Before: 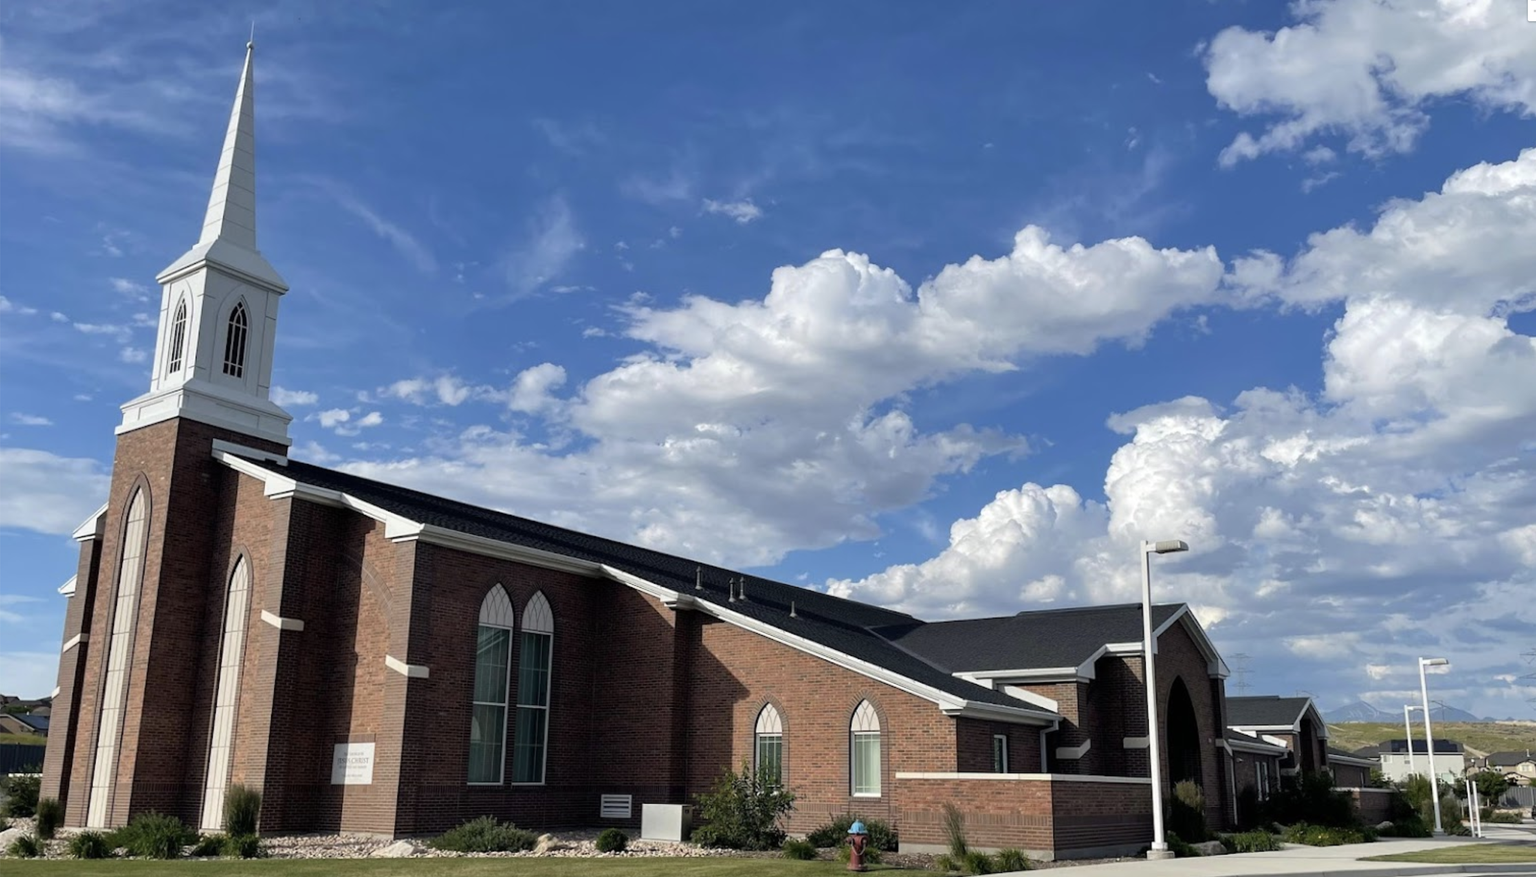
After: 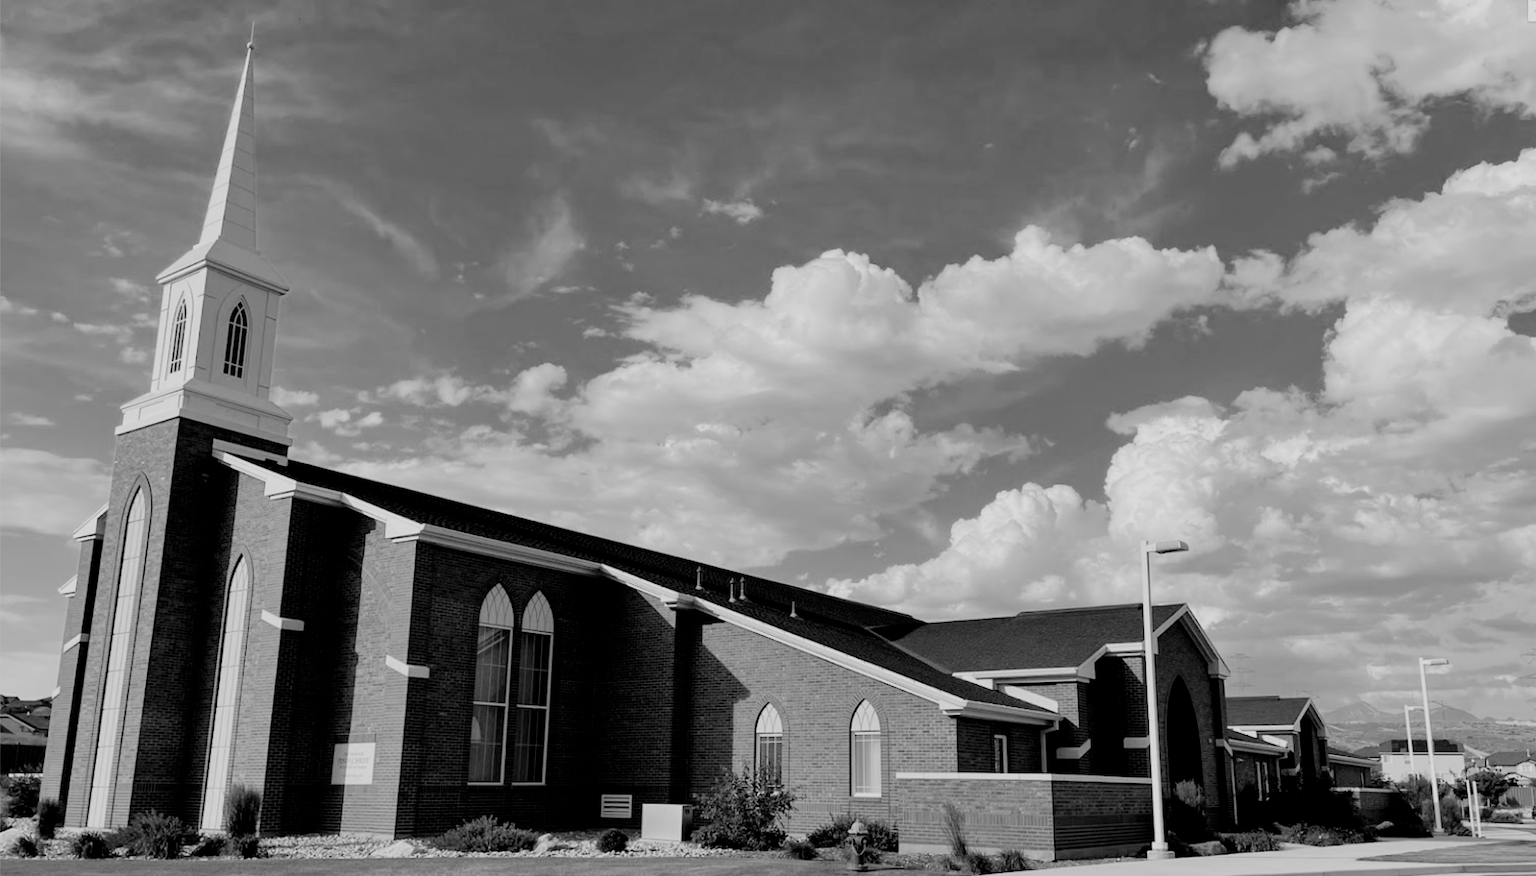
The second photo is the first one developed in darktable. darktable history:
color calibration: illuminant as shot in camera, x 0.358, y 0.373, temperature 4628.91 K
monochrome: on, module defaults
filmic rgb: middle gray luminance 18%, black relative exposure -7.5 EV, white relative exposure 8.5 EV, threshold 6 EV, target black luminance 0%, hardness 2.23, latitude 18.37%, contrast 0.878, highlights saturation mix 5%, shadows ↔ highlights balance 10.15%, add noise in highlights 0, preserve chrominance no, color science v3 (2019), use custom middle-gray values true, iterations of high-quality reconstruction 0, contrast in highlights soft, enable highlight reconstruction true
white balance: emerald 1
color correction: highlights a* 9.03, highlights b* 8.71, shadows a* 40, shadows b* 40, saturation 0.8
color balance rgb: linear chroma grading › global chroma 25%, perceptual saturation grading › global saturation 45%, perceptual saturation grading › highlights -50%, perceptual saturation grading › shadows 30%, perceptual brilliance grading › global brilliance 18%, global vibrance 40%
